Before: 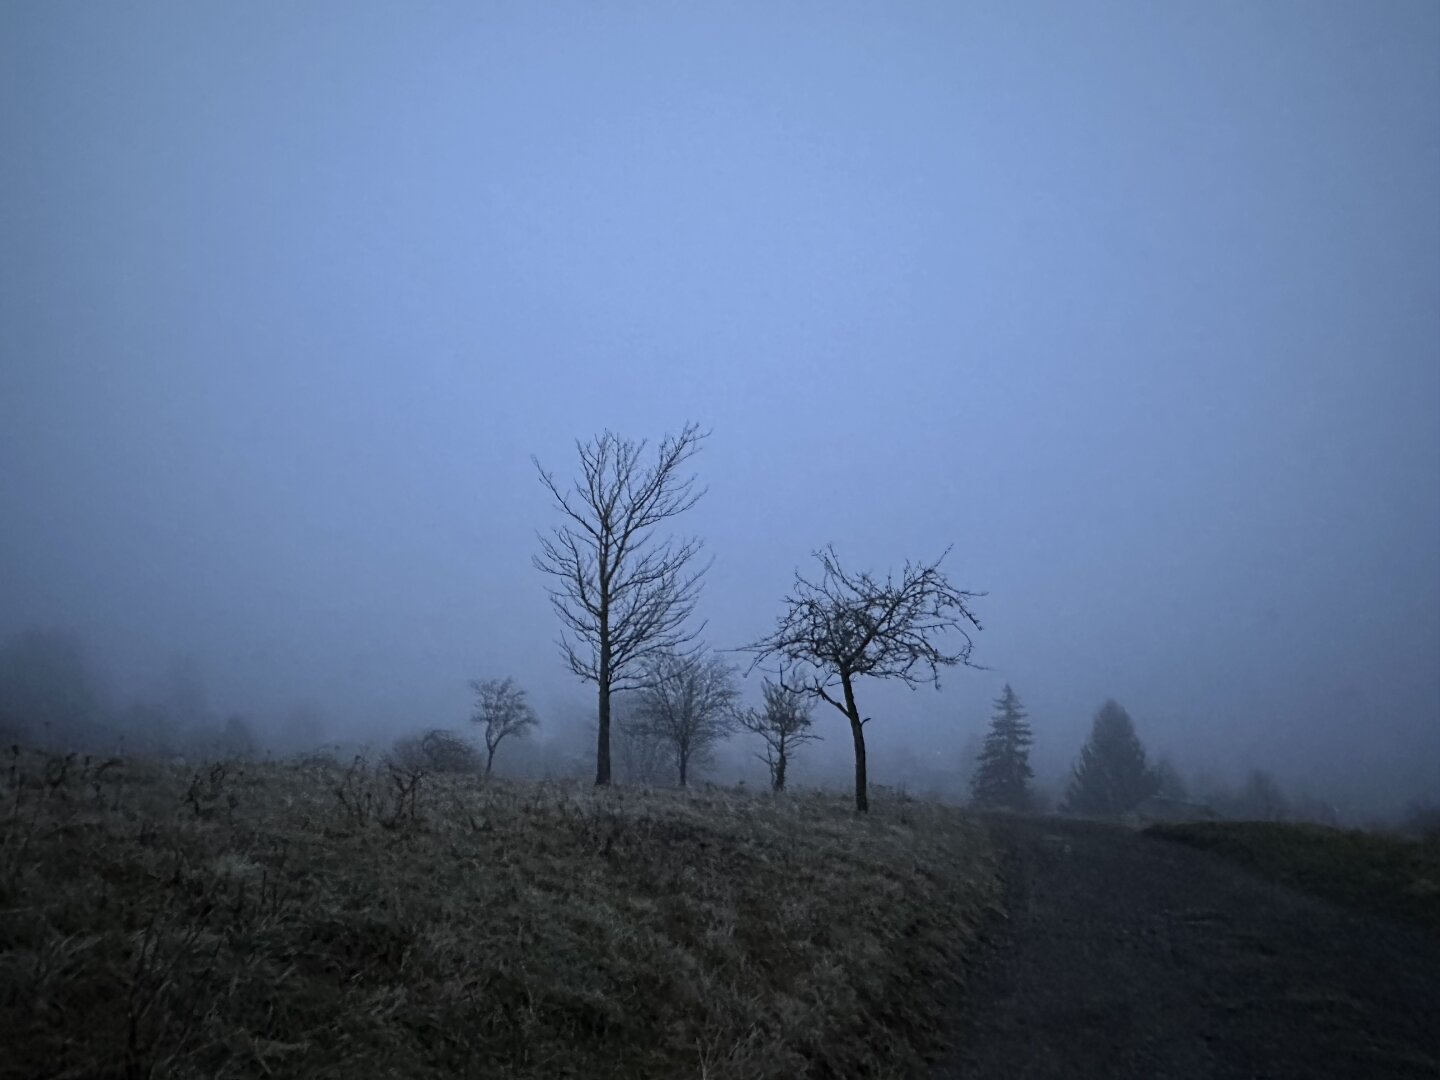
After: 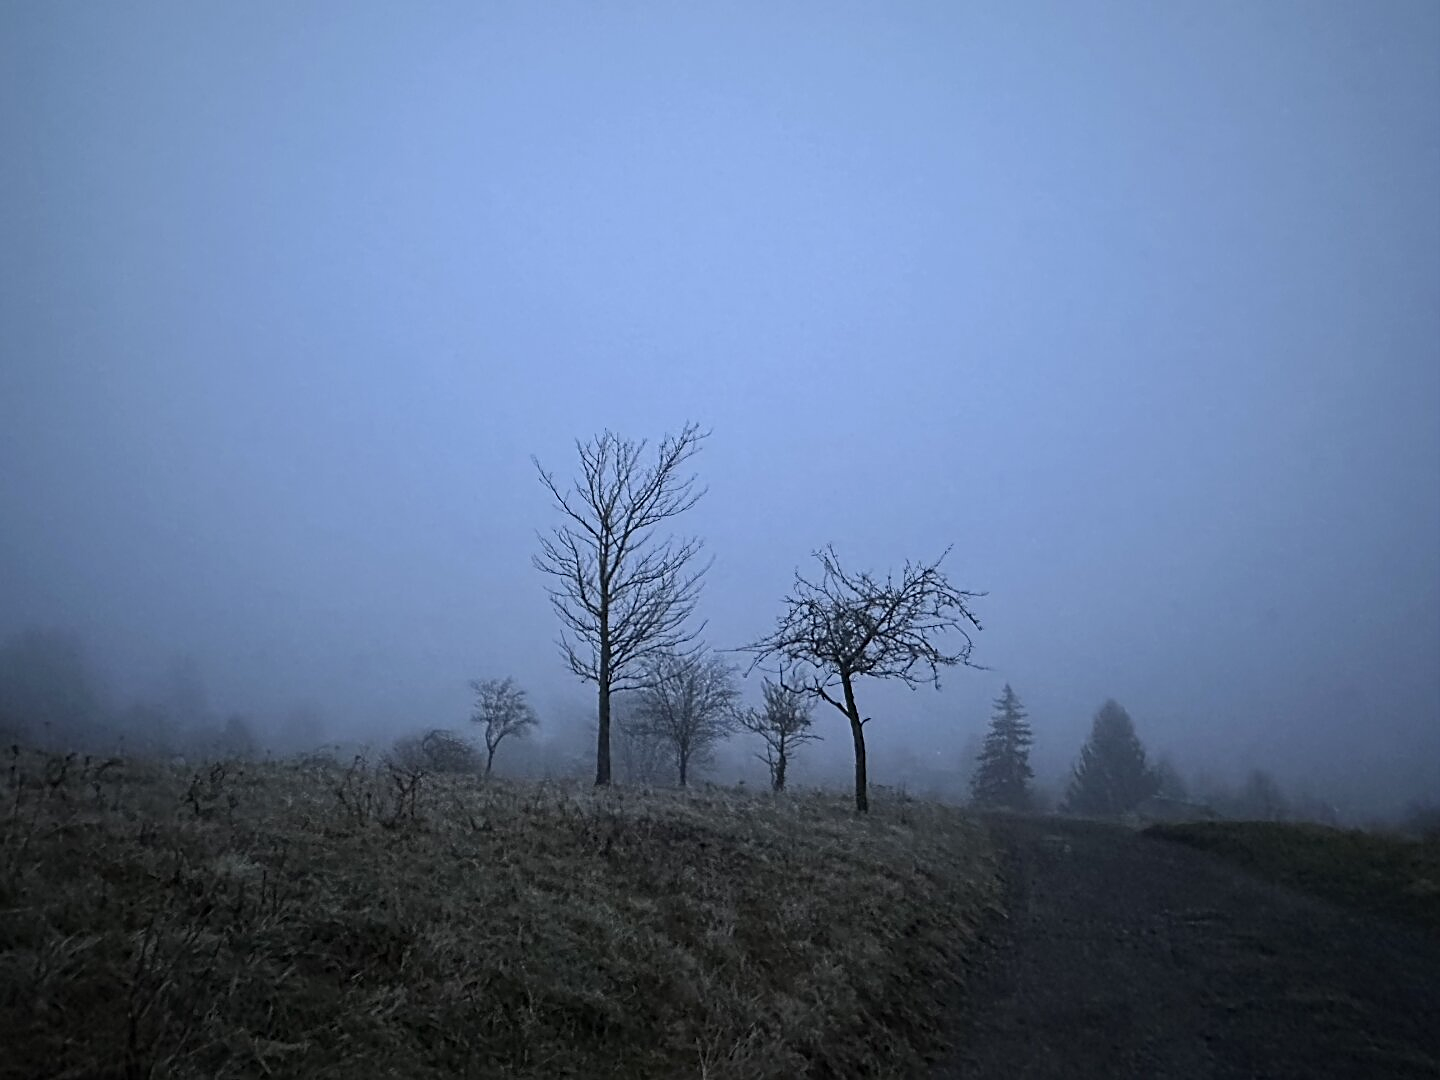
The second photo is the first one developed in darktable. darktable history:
exposure: exposure 0.154 EV, compensate highlight preservation false
sharpen: on, module defaults
